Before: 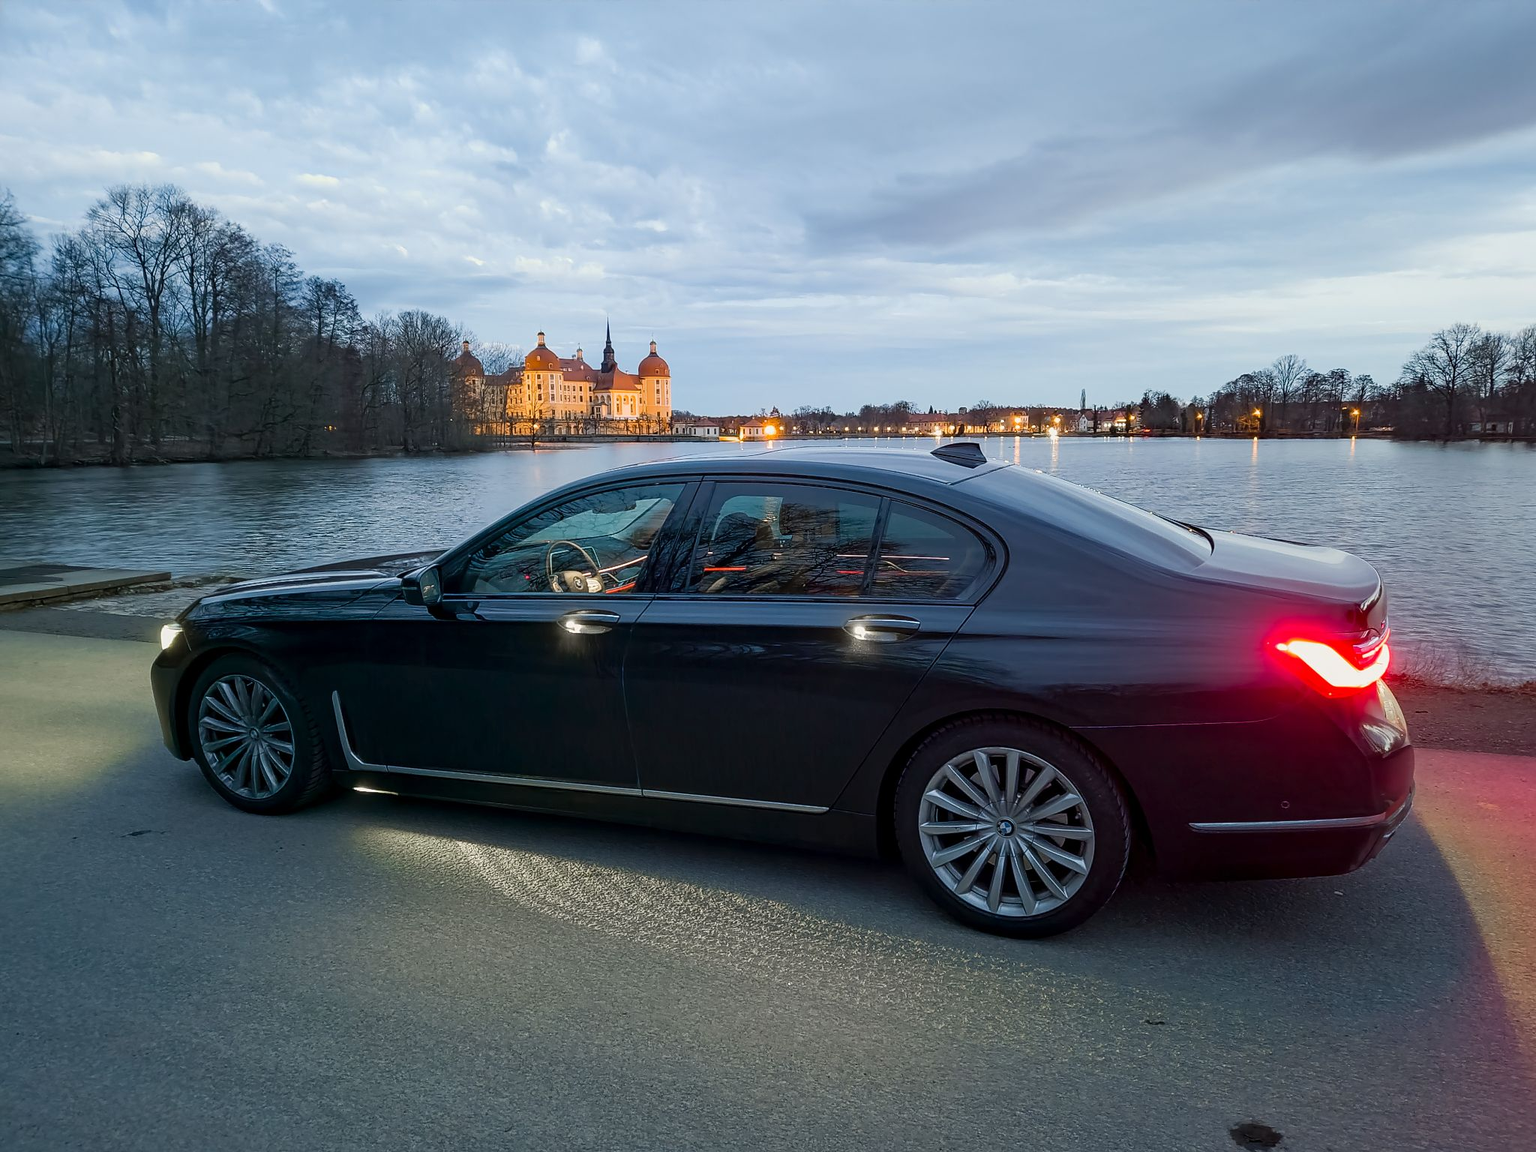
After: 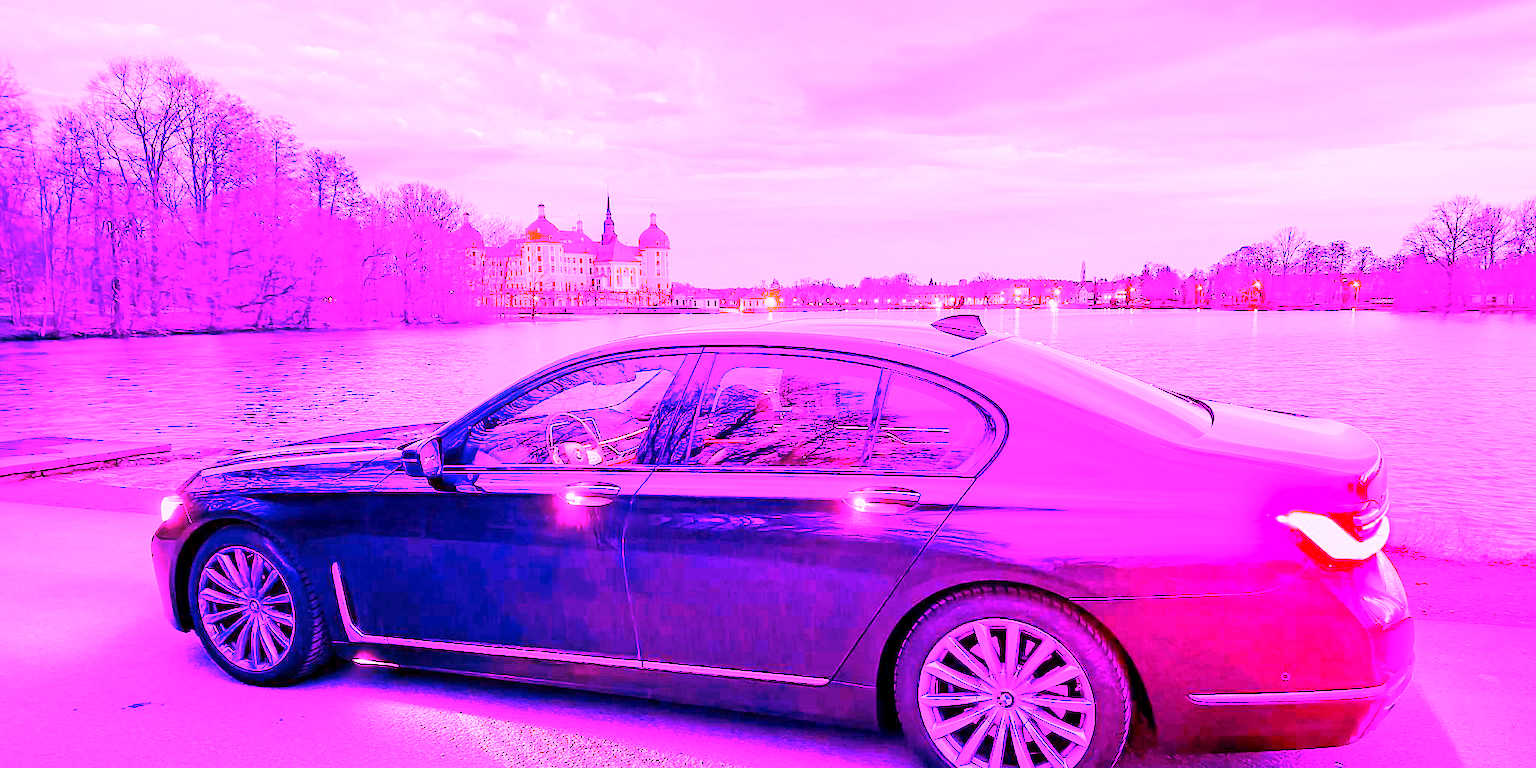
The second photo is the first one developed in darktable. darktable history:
crop: top 11.166%, bottom 22.168%
white balance: red 8, blue 8
